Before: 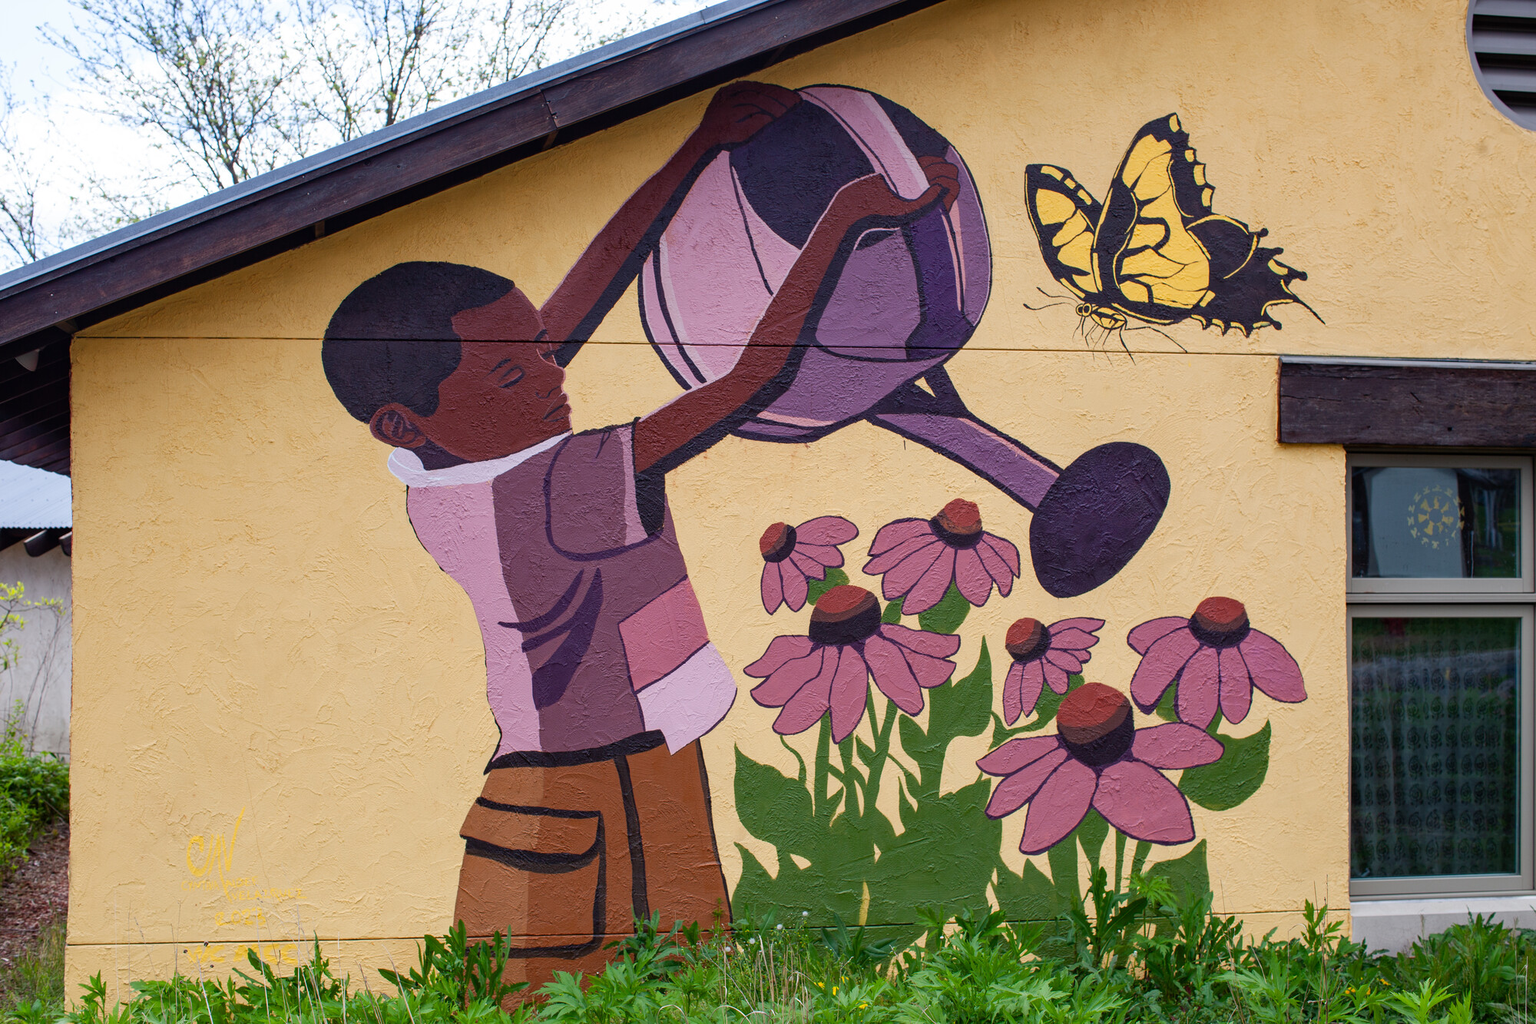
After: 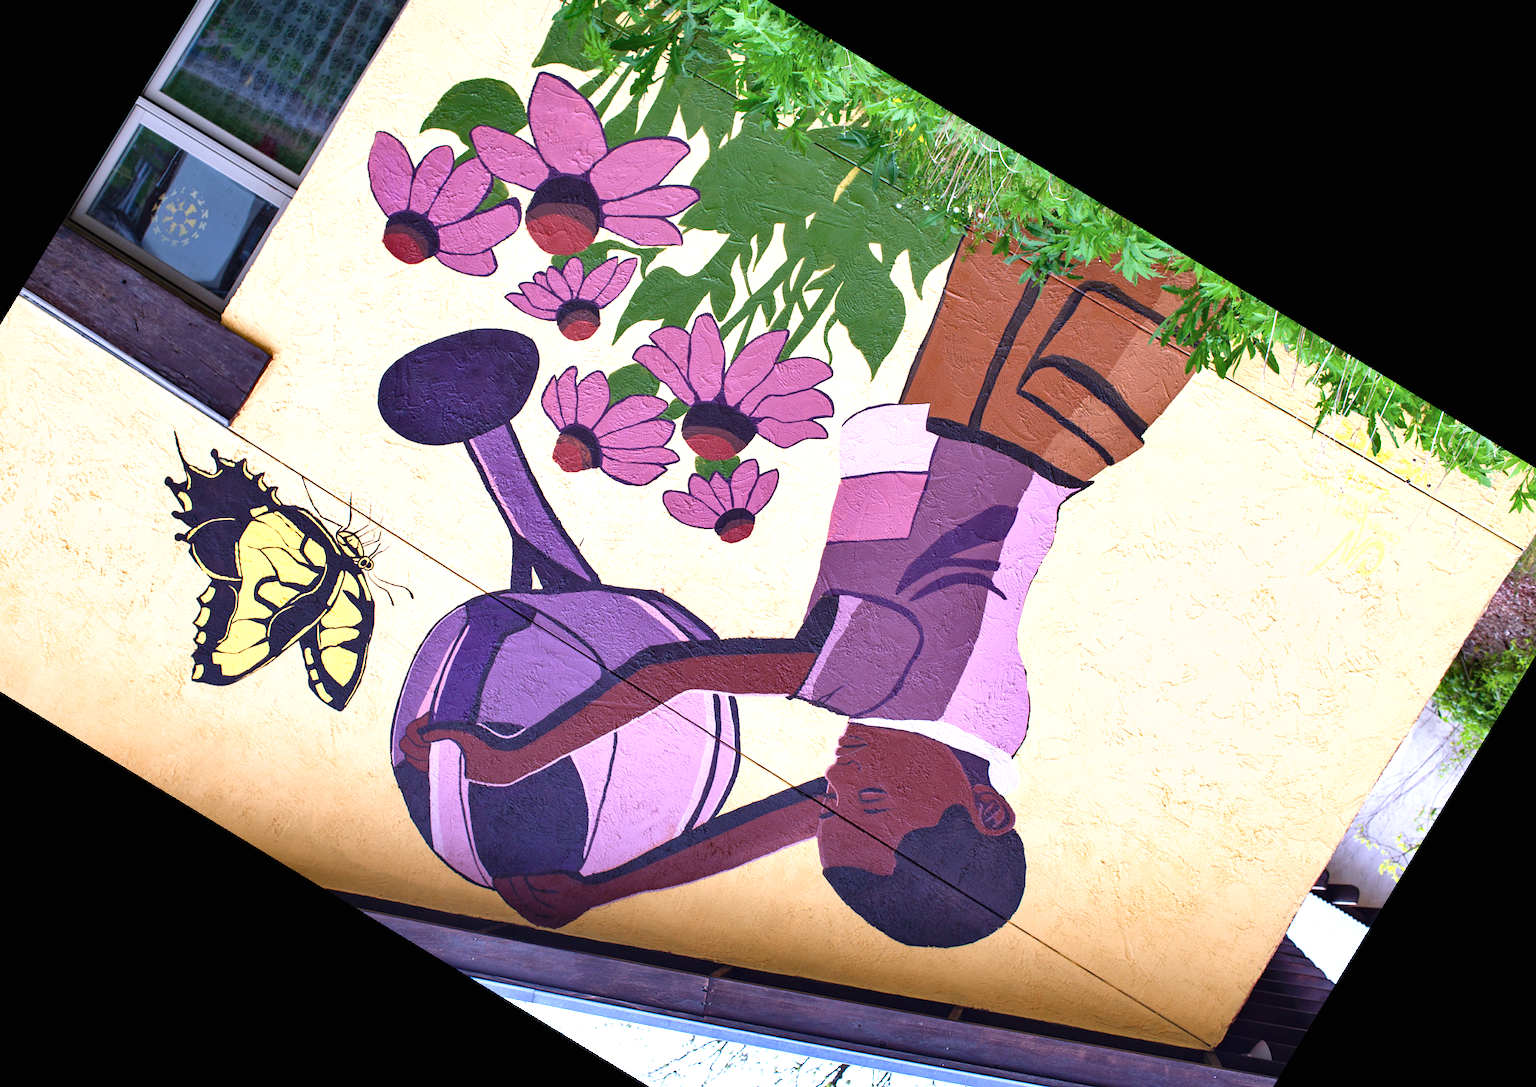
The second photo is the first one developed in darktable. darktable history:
exposure: black level correction 0, exposure 1.1 EV, compensate exposure bias true, compensate highlight preservation false
shadows and highlights: shadows 22.7, highlights -48.71, soften with gaussian
crop and rotate: angle 148.68°, left 9.111%, top 15.603%, right 4.588%, bottom 17.041%
color calibration: illuminant as shot in camera, x 0.363, y 0.385, temperature 4528.04 K
white balance: red 0.974, blue 1.044
